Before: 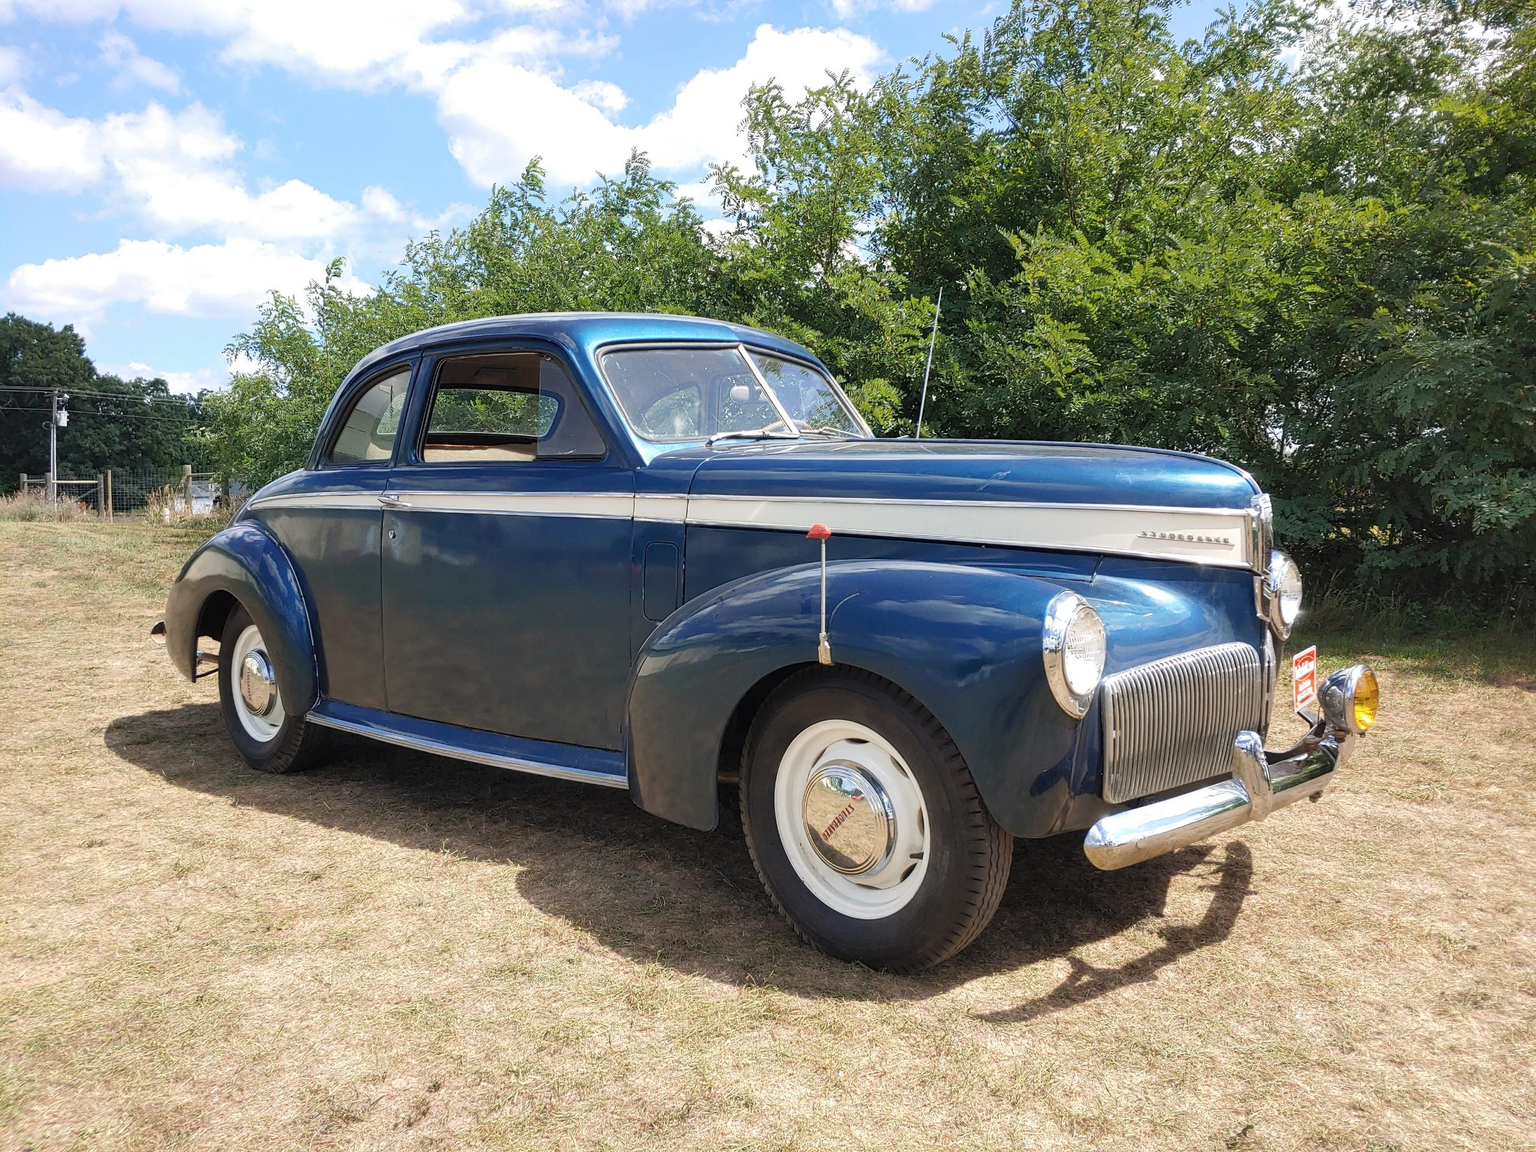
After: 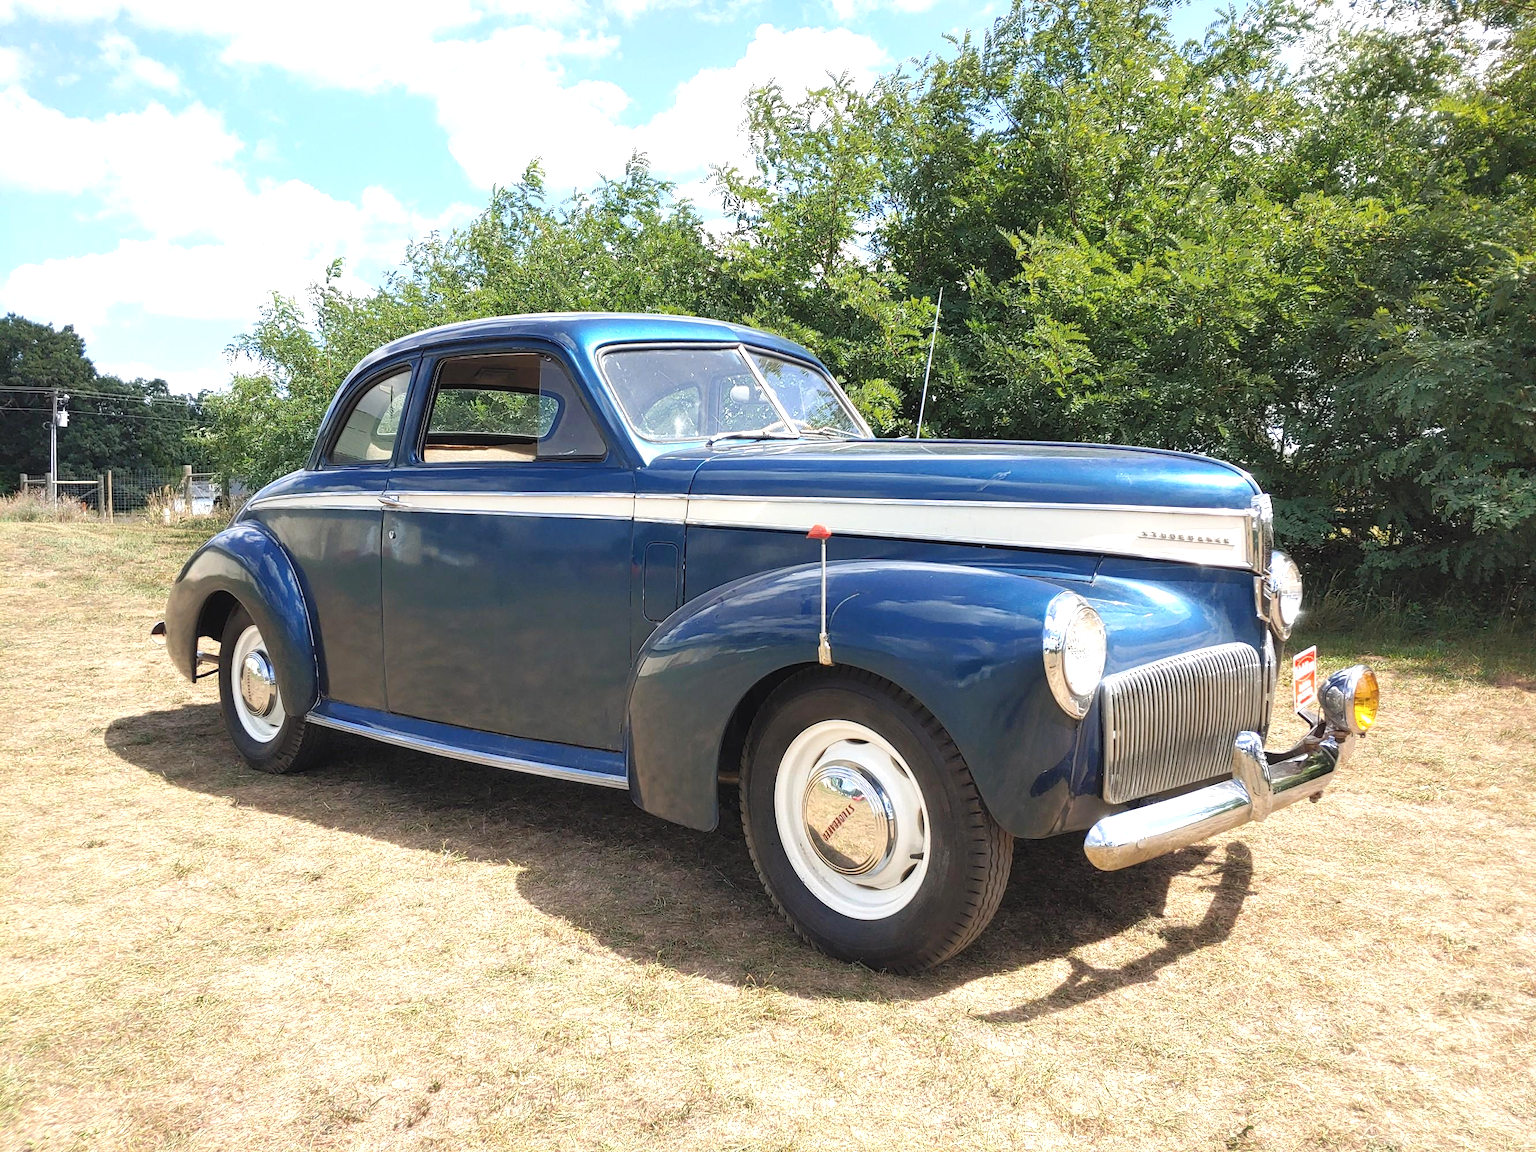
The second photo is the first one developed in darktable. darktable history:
exposure: black level correction -0.002, exposure 0.529 EV, compensate highlight preservation false
